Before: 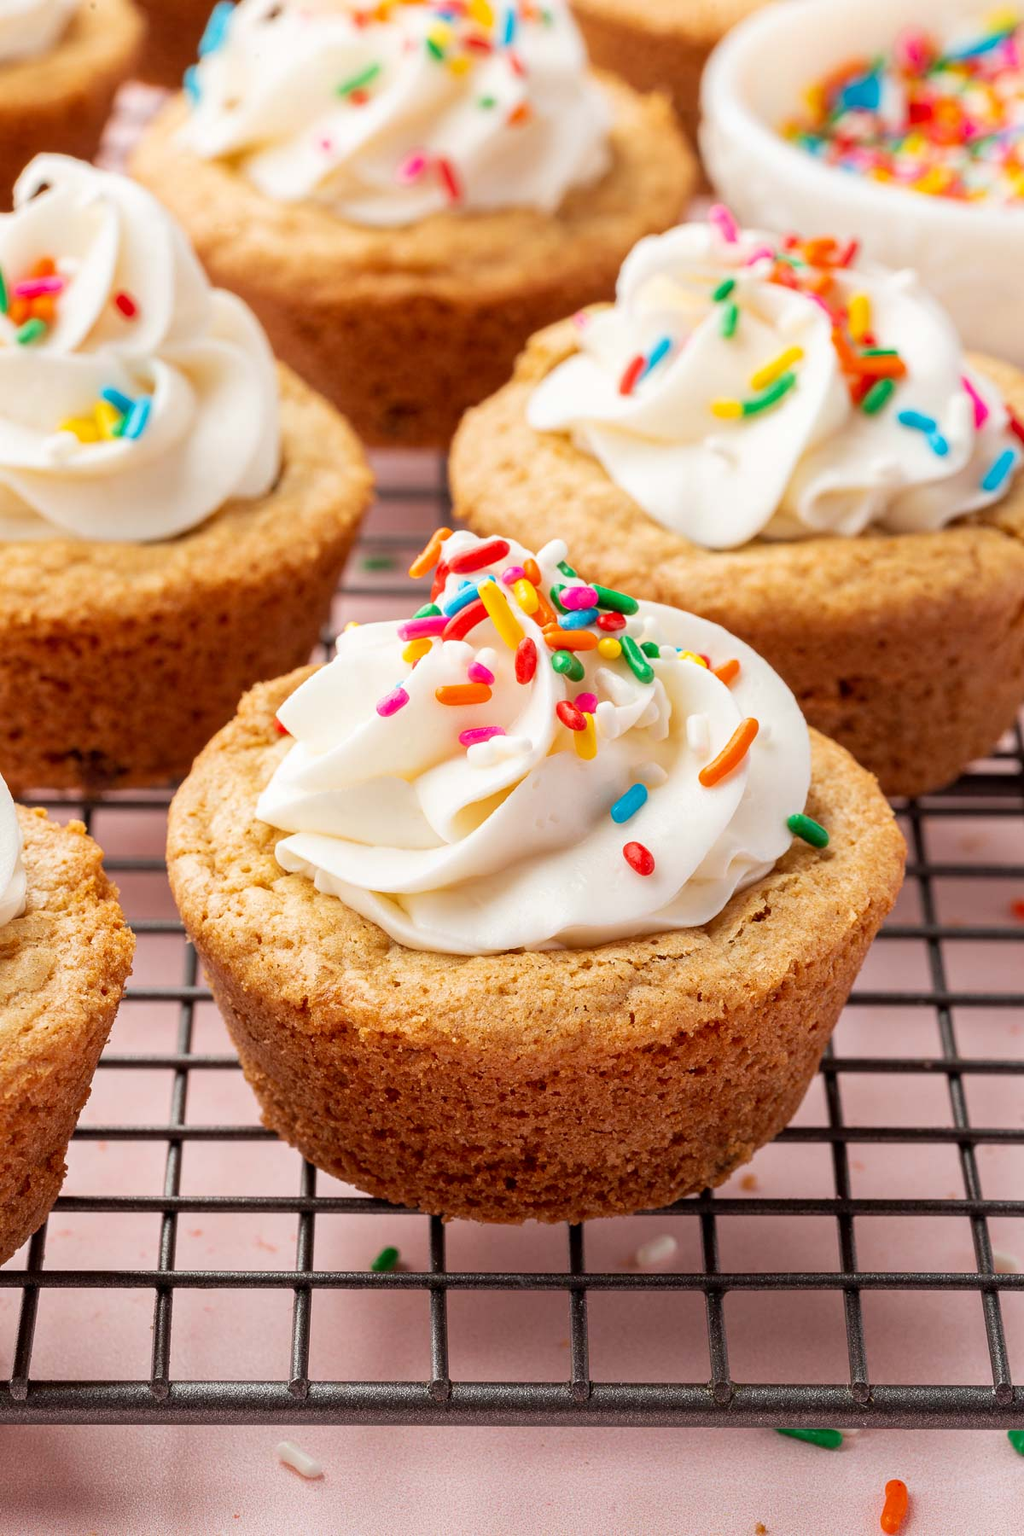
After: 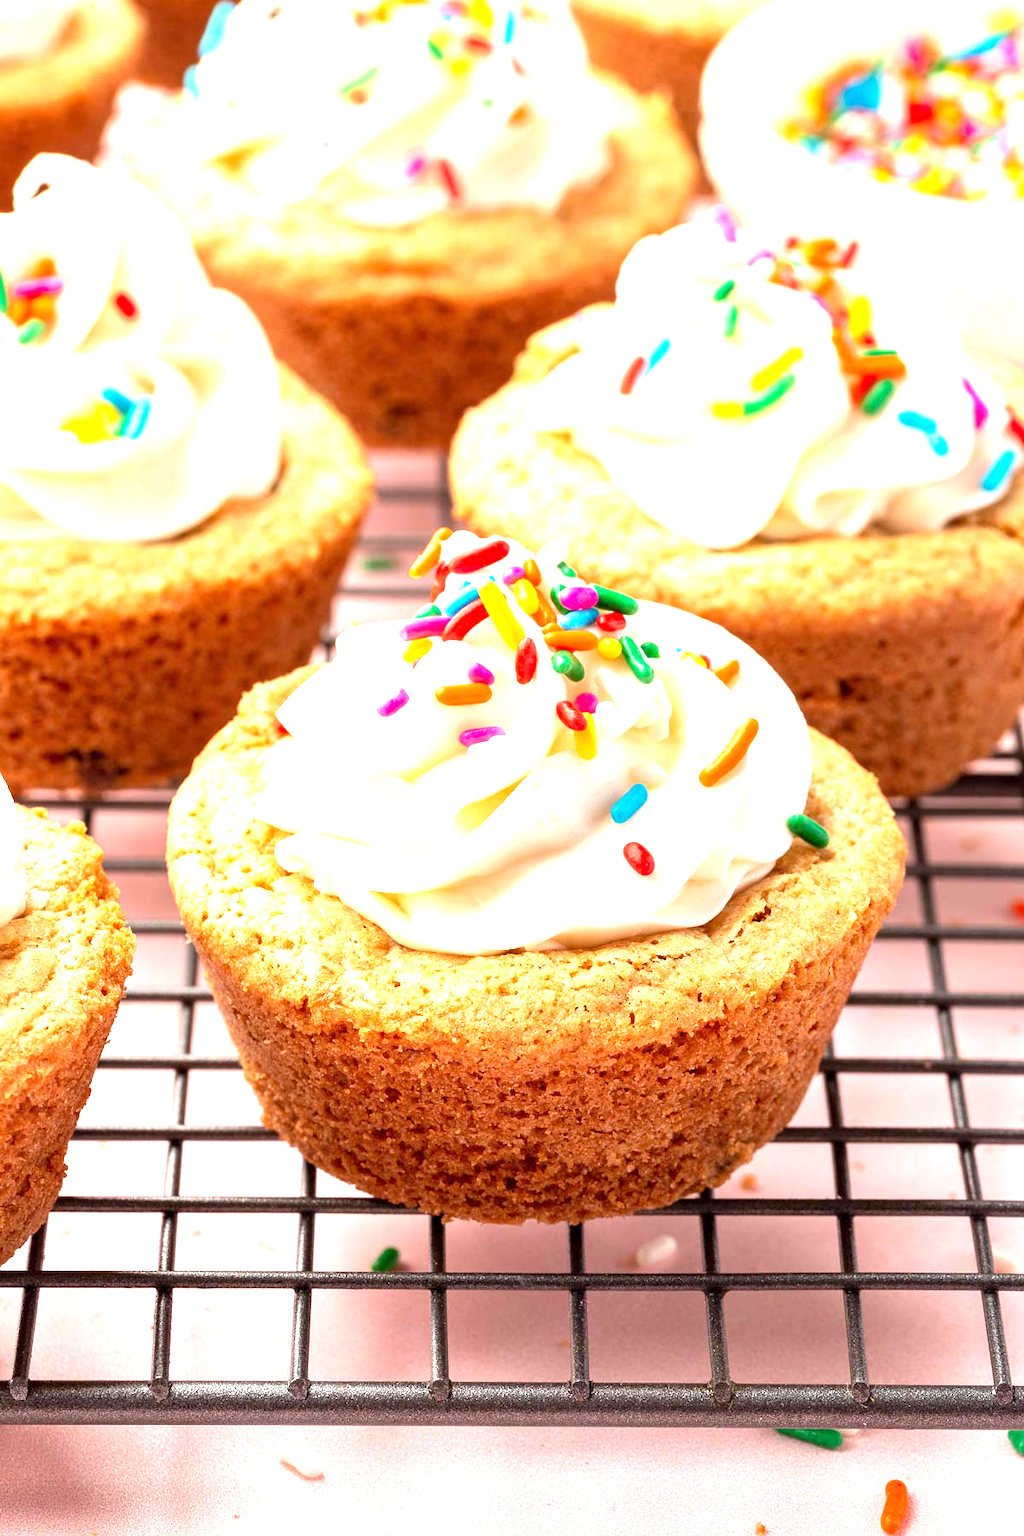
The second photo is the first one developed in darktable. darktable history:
exposure: exposure 1.231 EV, compensate highlight preservation false
